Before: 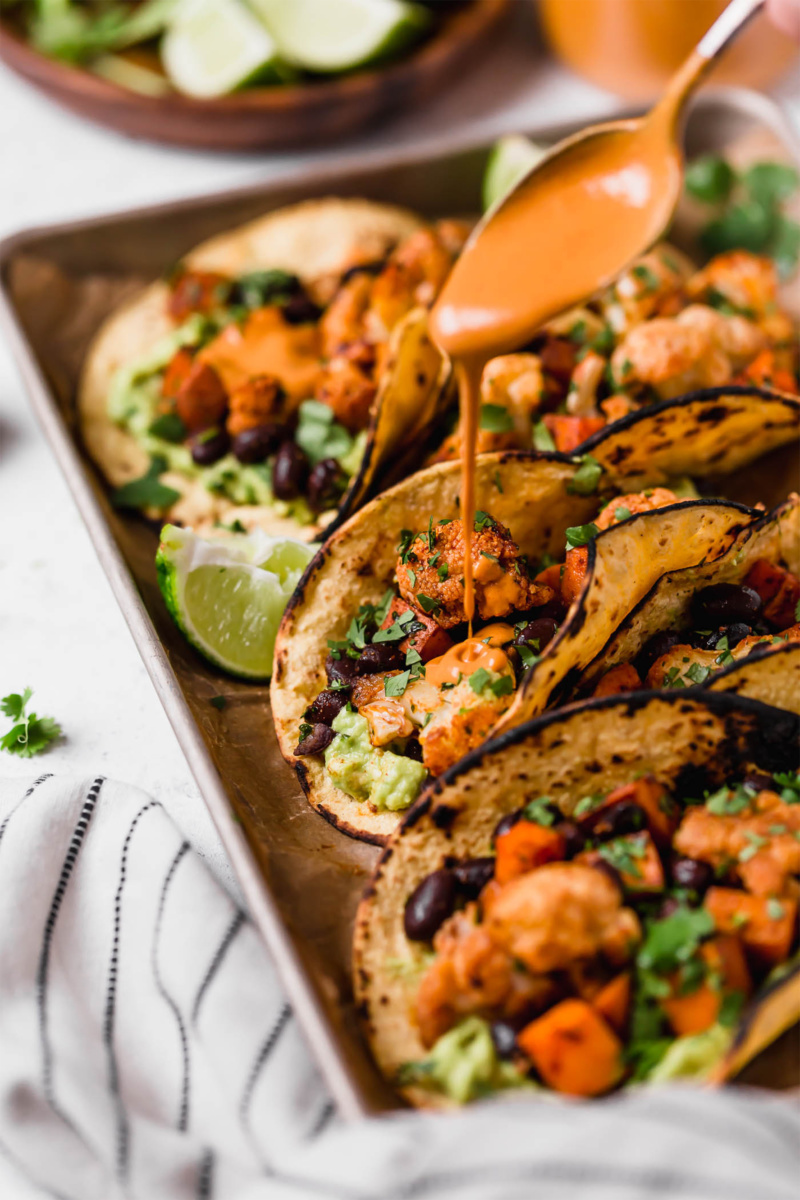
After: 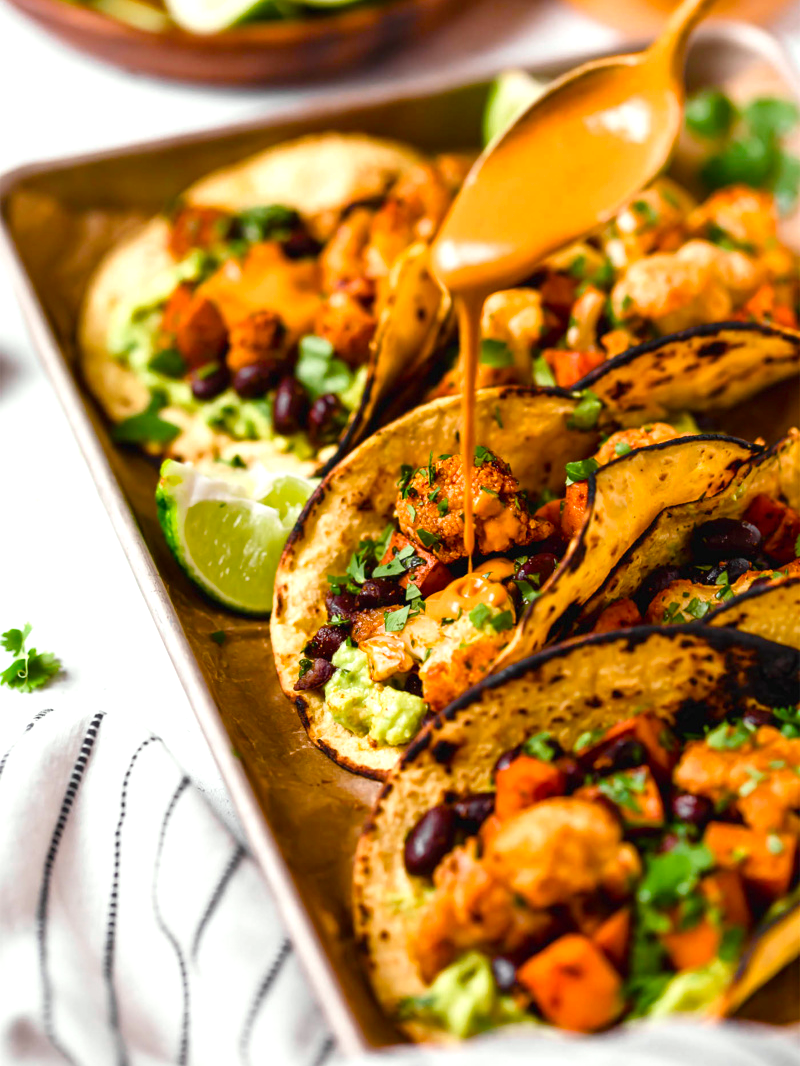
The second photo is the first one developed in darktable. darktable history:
exposure: black level correction 0, exposure 0.5 EV, compensate highlight preservation false
crop and rotate: top 5.479%, bottom 5.663%
color balance rgb: perceptual saturation grading › global saturation 20%, perceptual saturation grading › highlights -13.926%, perceptual saturation grading › shadows 49.733%, global vibrance 19.333%
color correction: highlights a* -2.6, highlights b* 2.26
